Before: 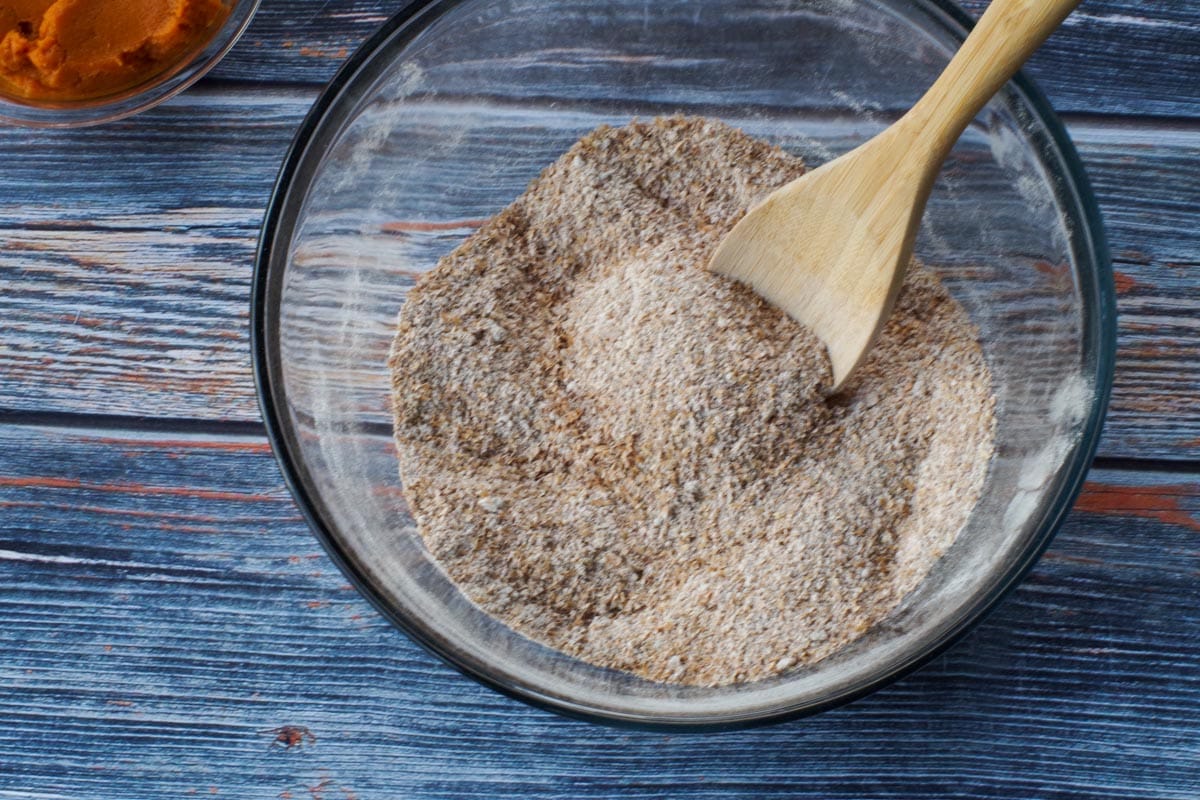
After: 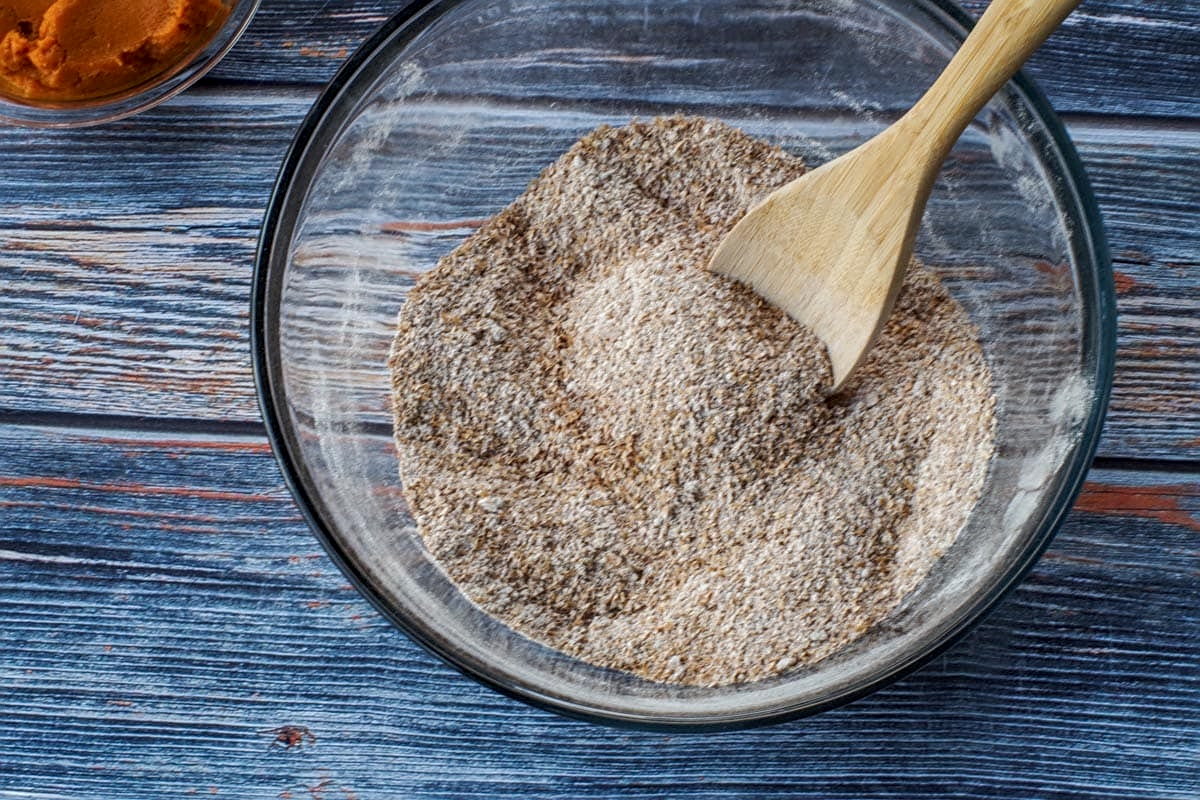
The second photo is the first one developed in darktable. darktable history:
local contrast: highlights 0%, shadows 0%, detail 133%
sharpen: on, module defaults
